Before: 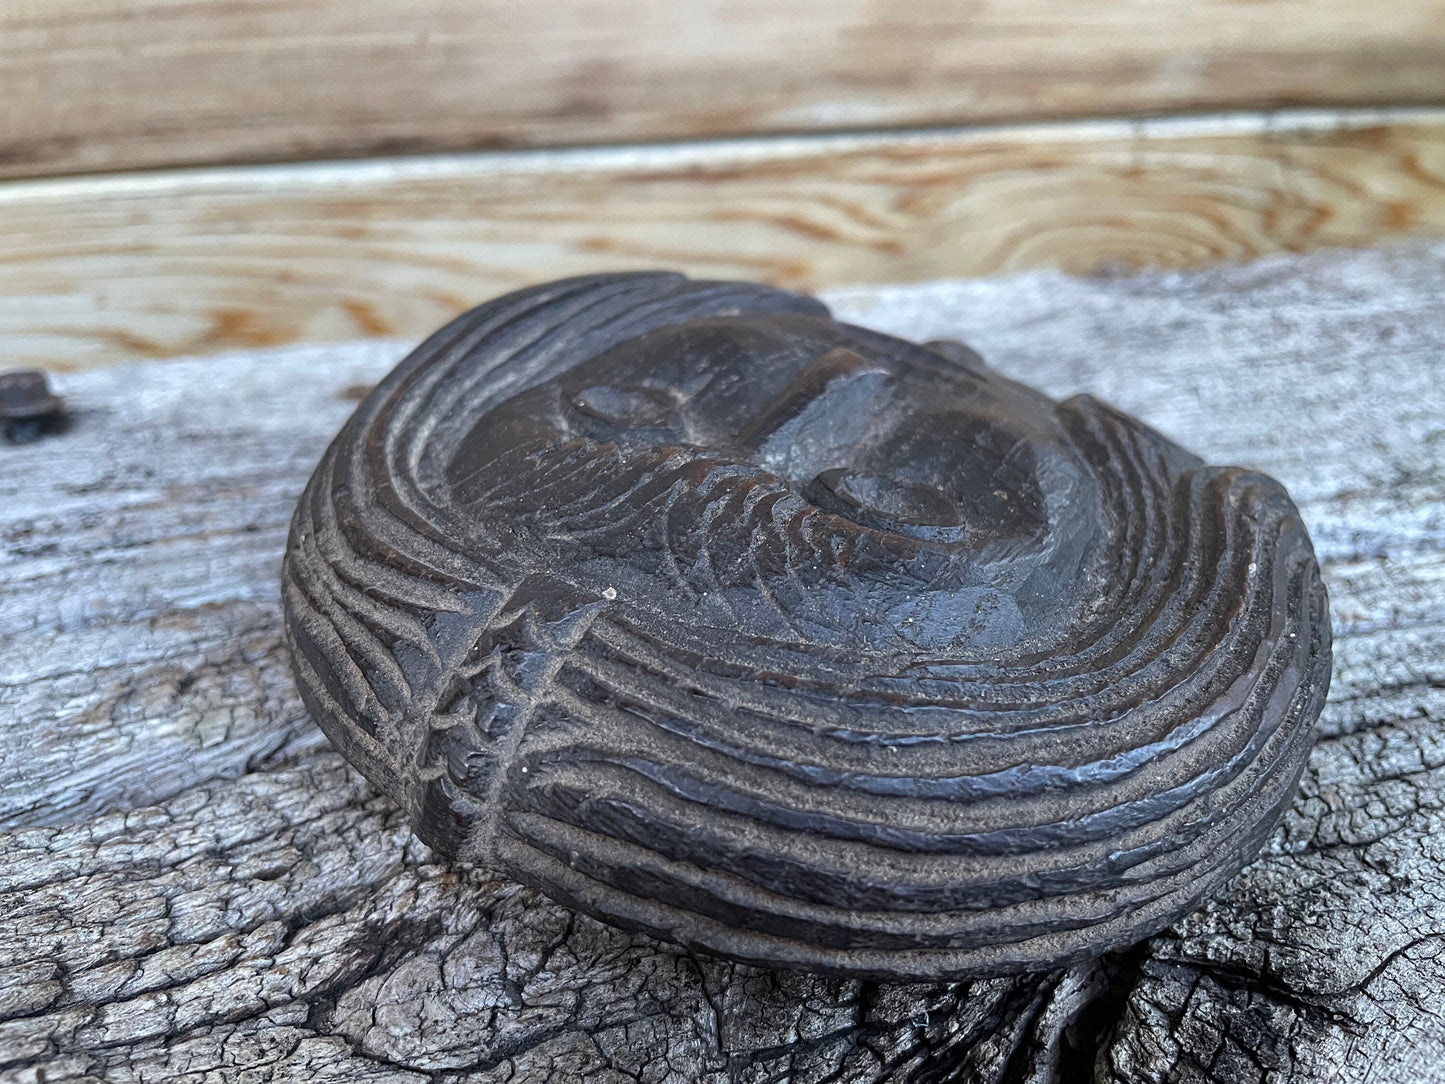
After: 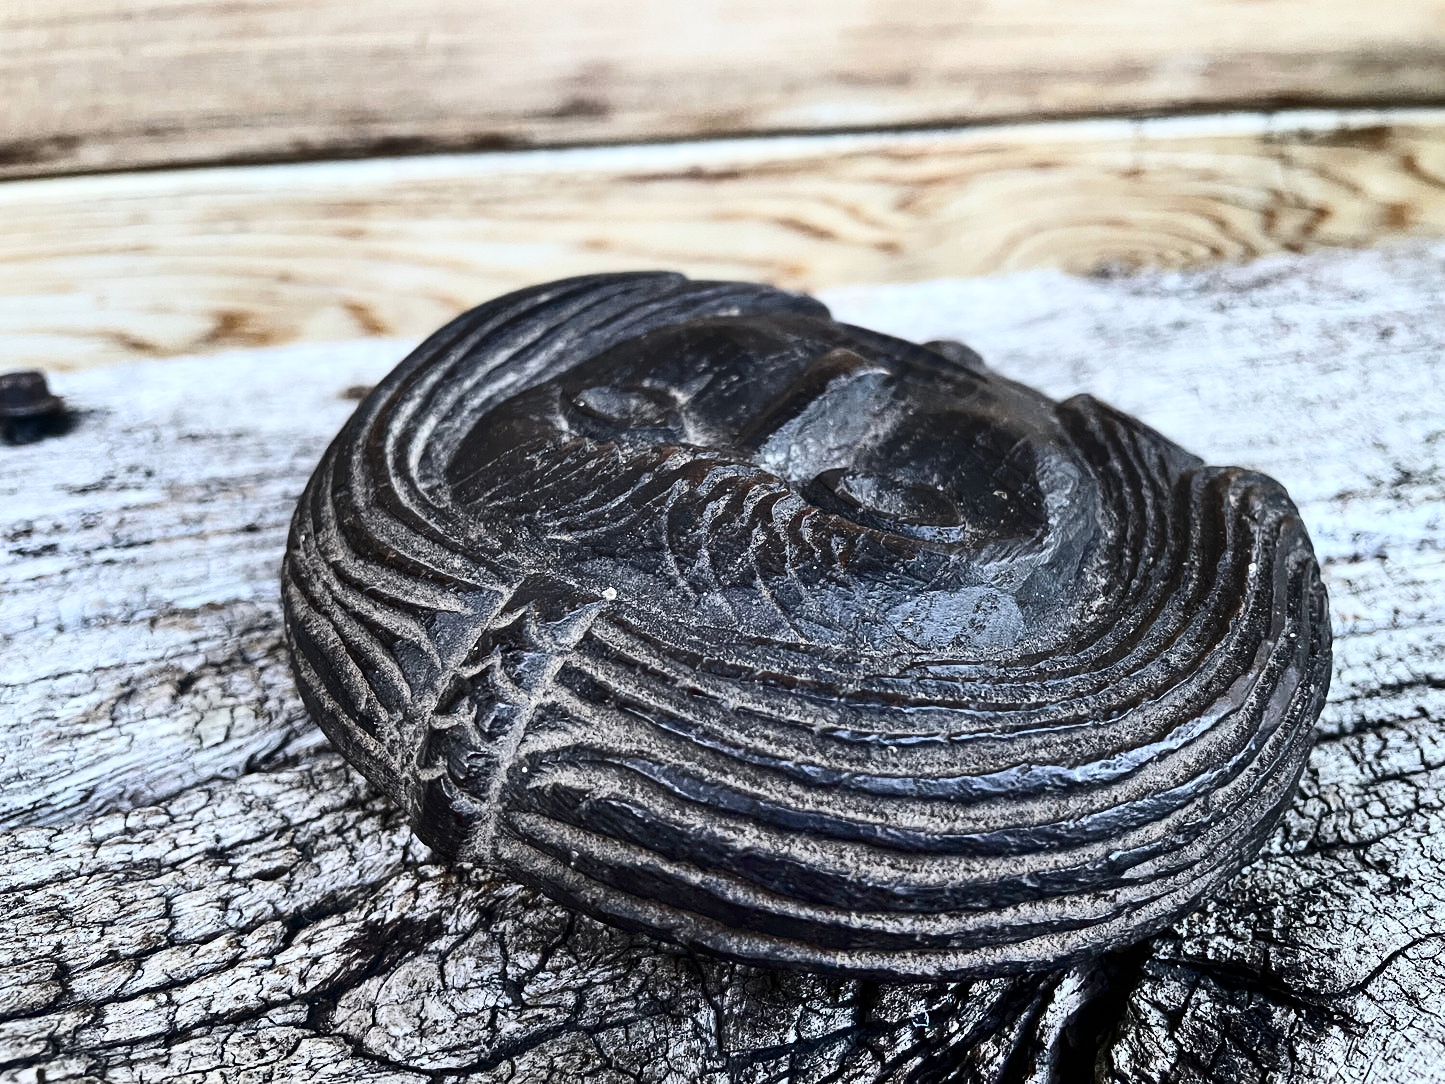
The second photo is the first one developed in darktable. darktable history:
shadows and highlights: shadows 73.18, highlights -25.14, soften with gaussian
contrast brightness saturation: contrast 0.508, saturation -0.104
